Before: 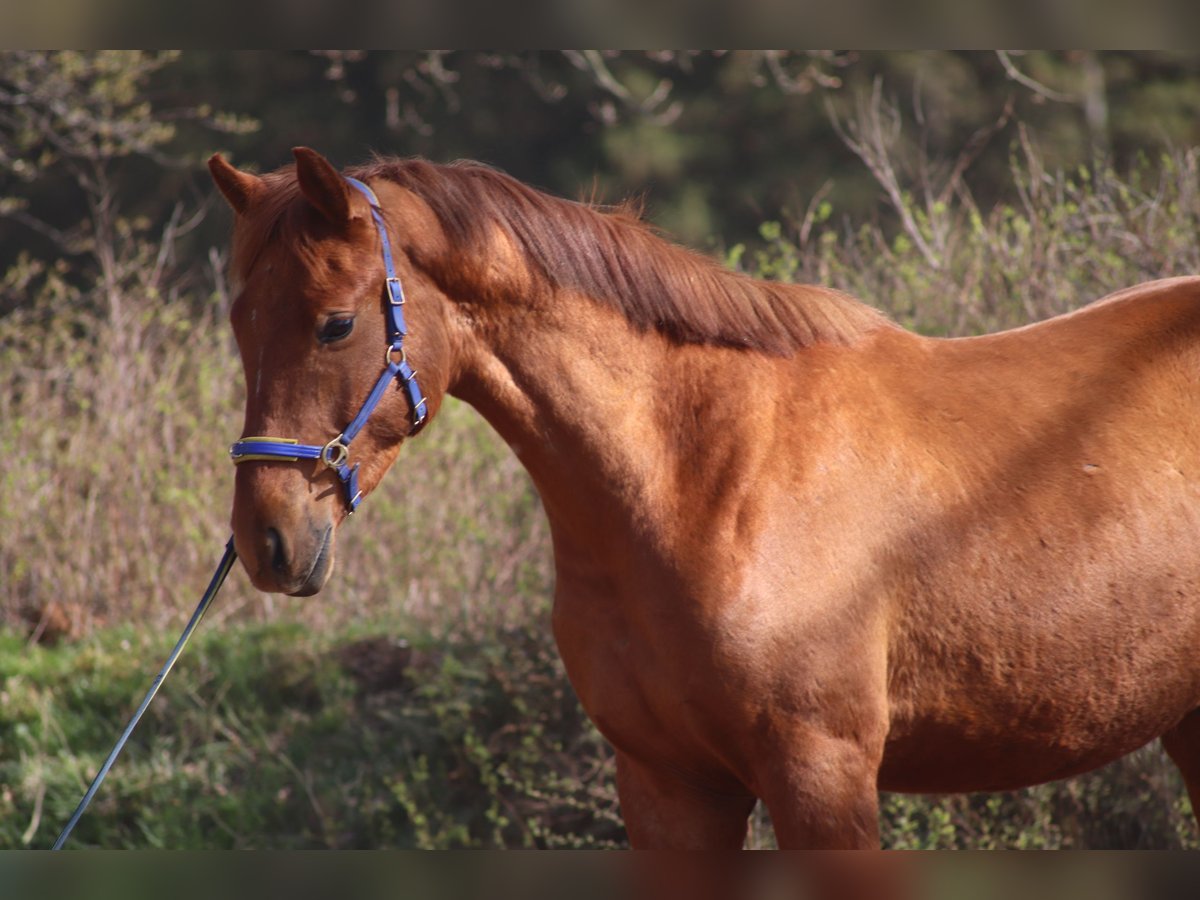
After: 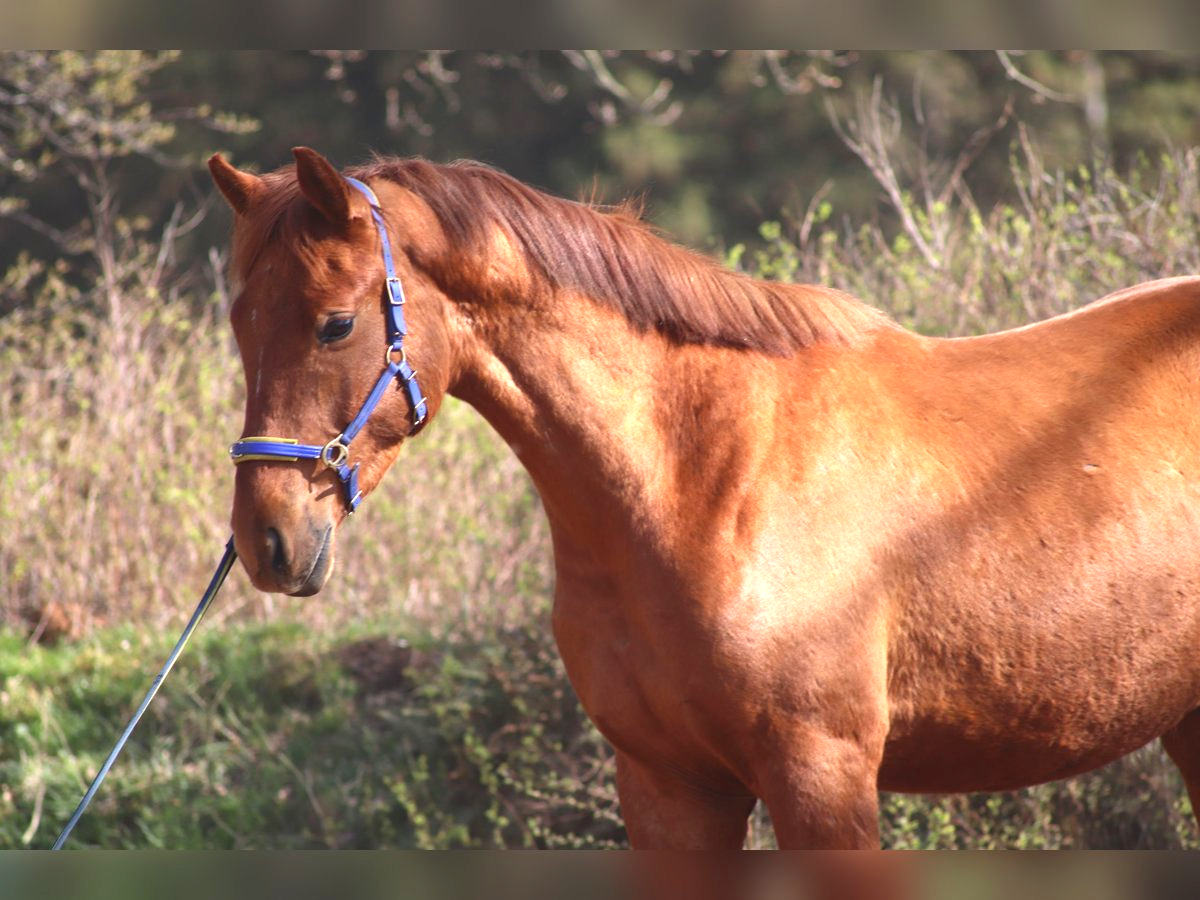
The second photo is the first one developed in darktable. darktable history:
exposure: exposure 0.941 EV, compensate highlight preservation false
